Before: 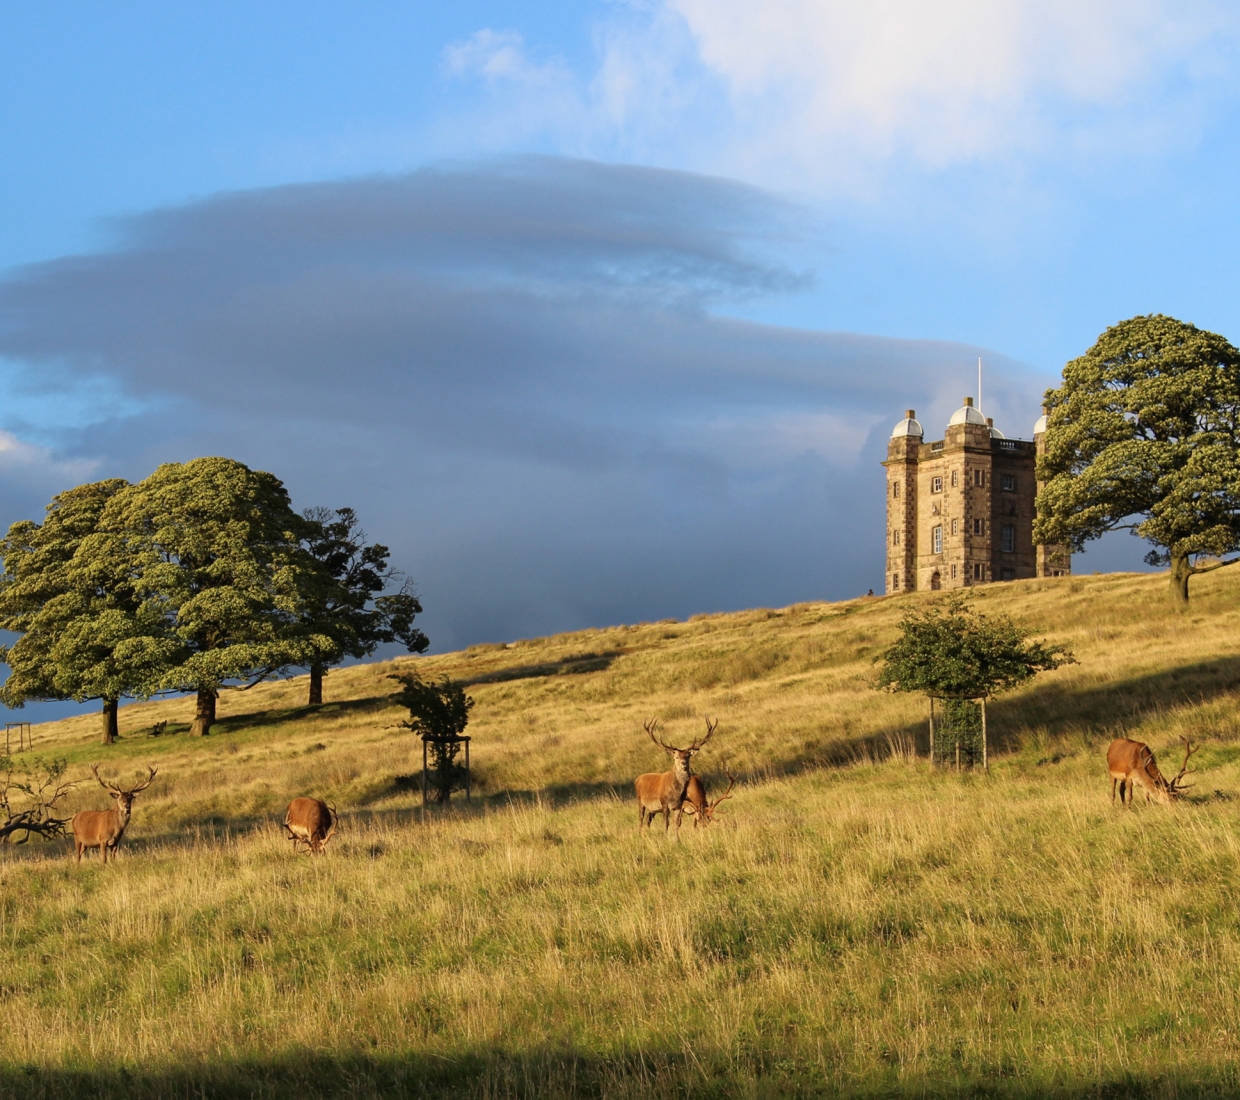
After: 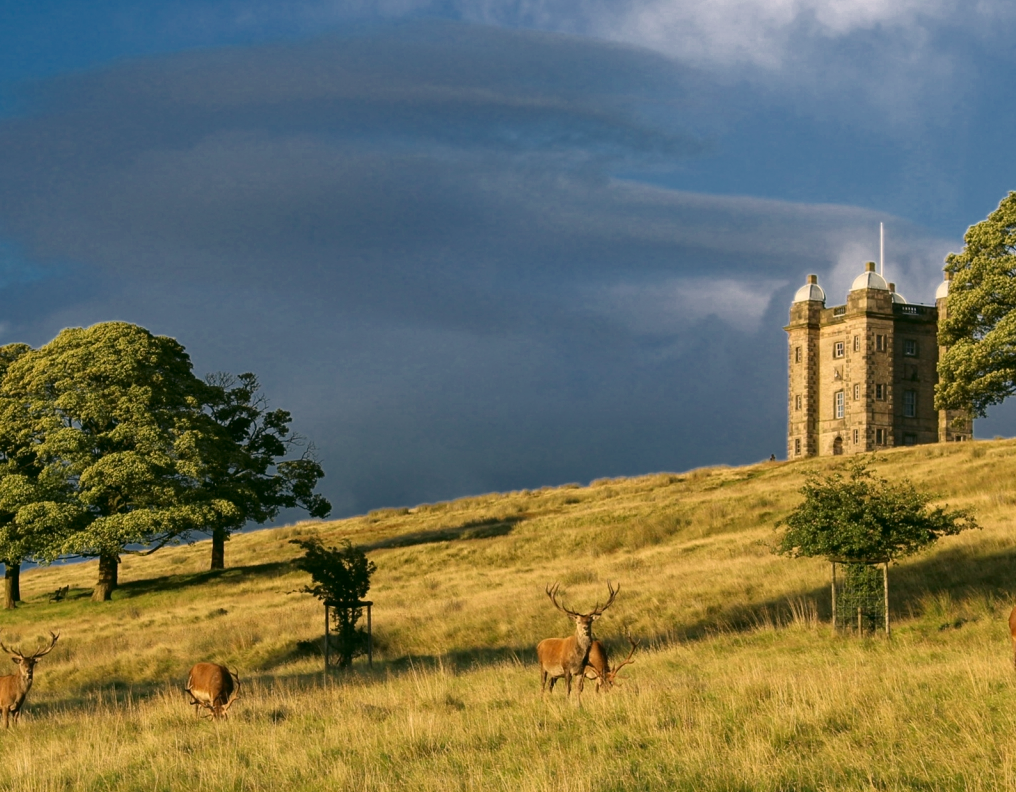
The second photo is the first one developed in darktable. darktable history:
color correction: highlights a* 4.24, highlights b* 4.96, shadows a* -7.46, shadows b* 4.71
crop: left 7.913%, top 12.315%, right 10.108%, bottom 15.4%
color zones: curves: ch0 [(0, 0.497) (0.143, 0.5) (0.286, 0.5) (0.429, 0.483) (0.571, 0.116) (0.714, -0.006) (0.857, 0.28) (1, 0.497)]
